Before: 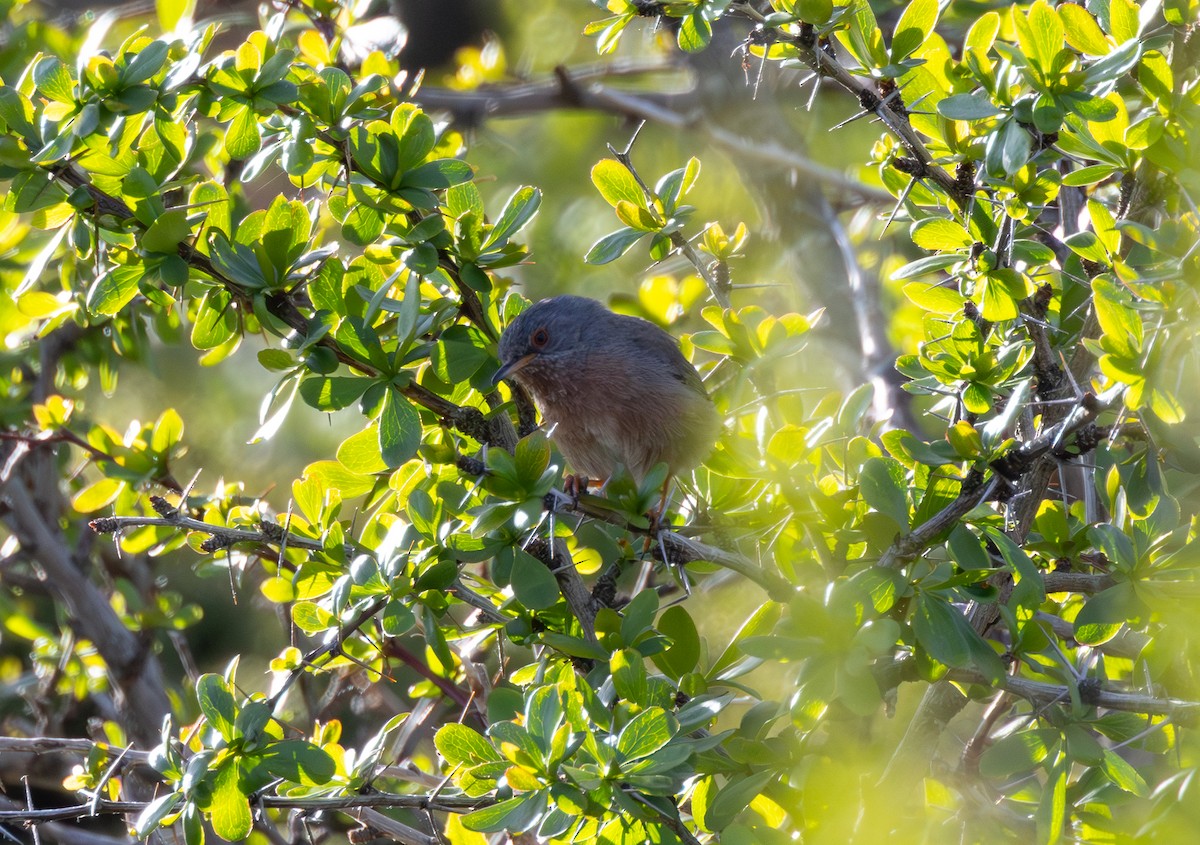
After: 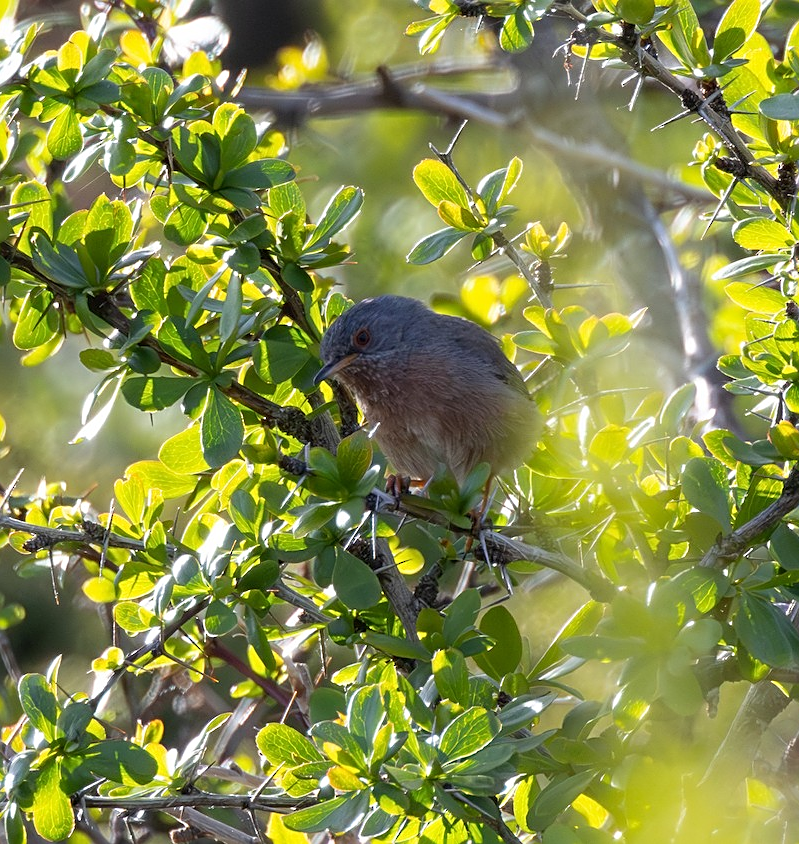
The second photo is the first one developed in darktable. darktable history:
crop and rotate: left 14.874%, right 18.497%
sharpen: on, module defaults
